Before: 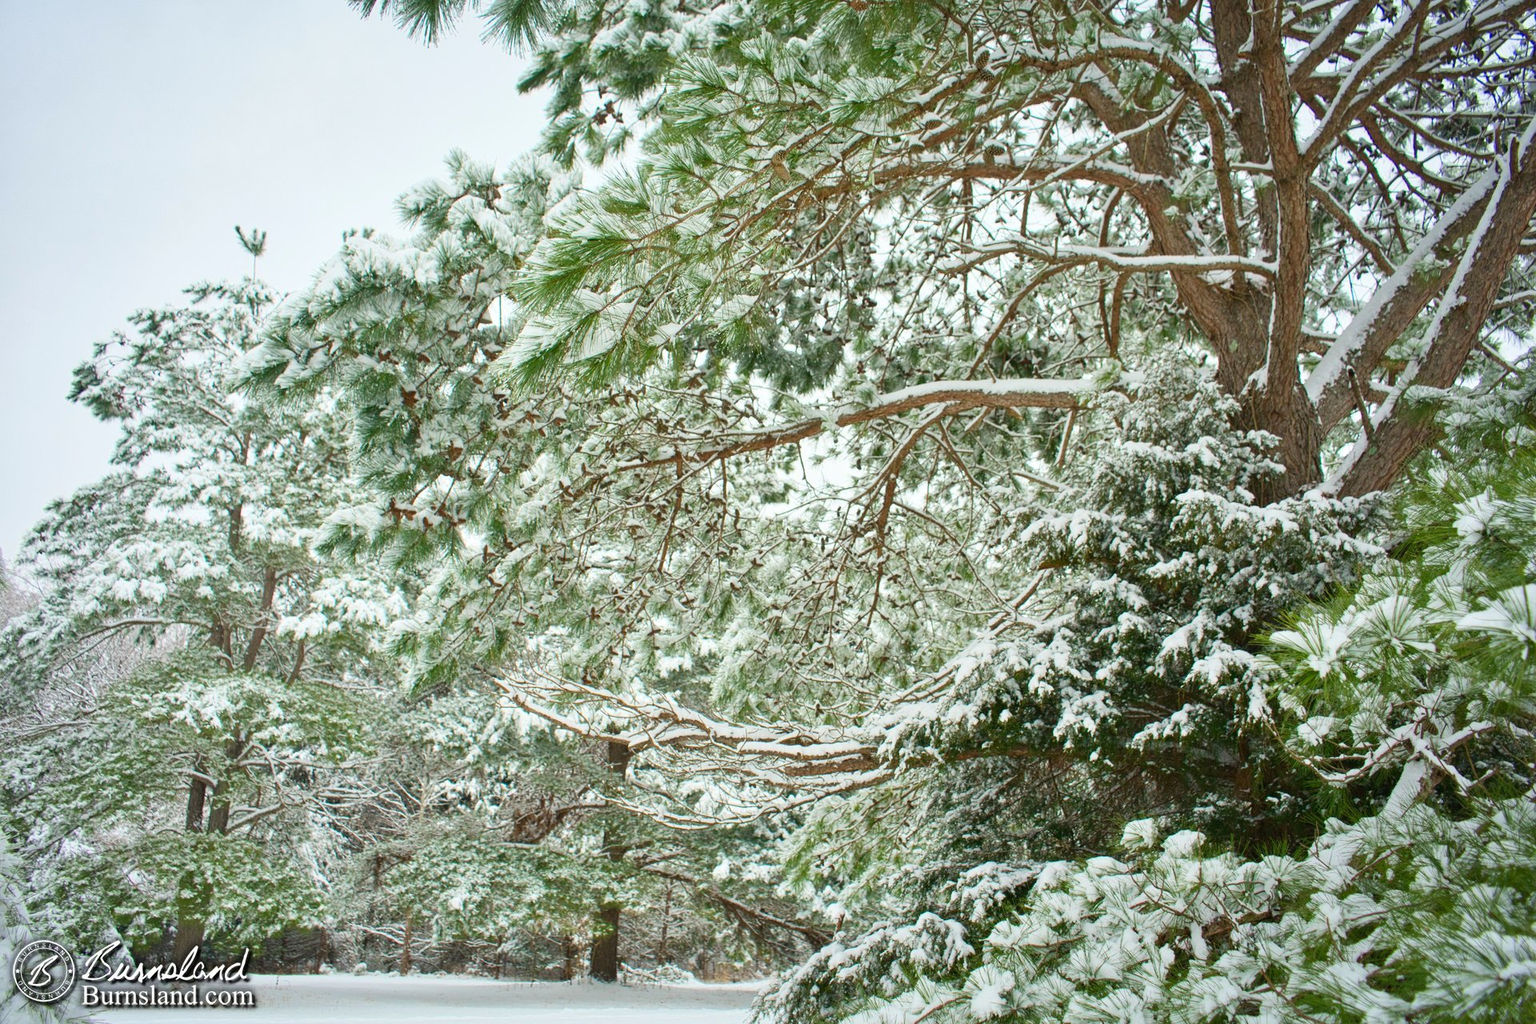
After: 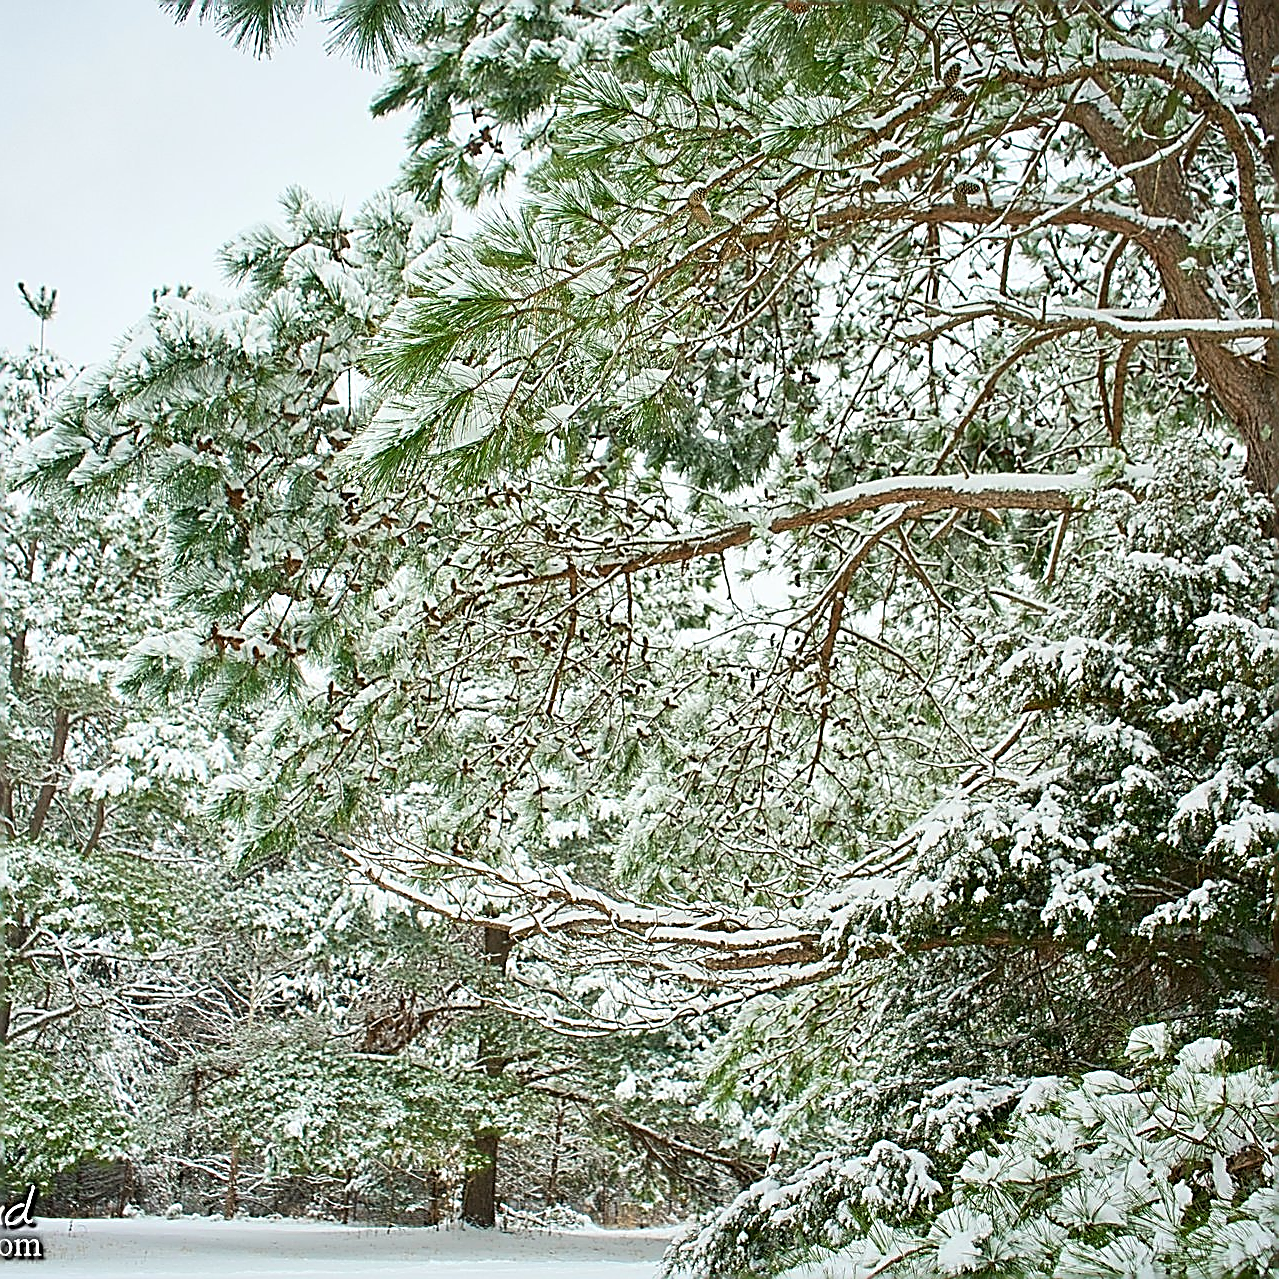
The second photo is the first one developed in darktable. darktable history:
crop and rotate: left 14.394%, right 18.985%
sharpen: amount 1.985
